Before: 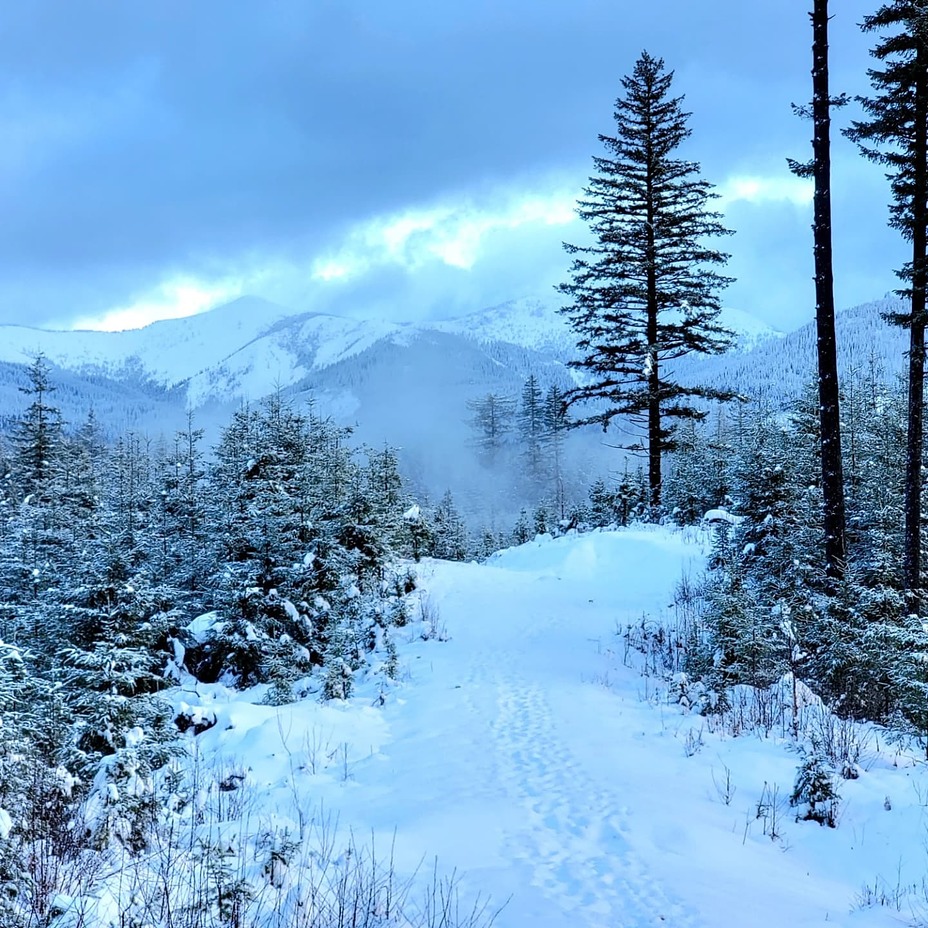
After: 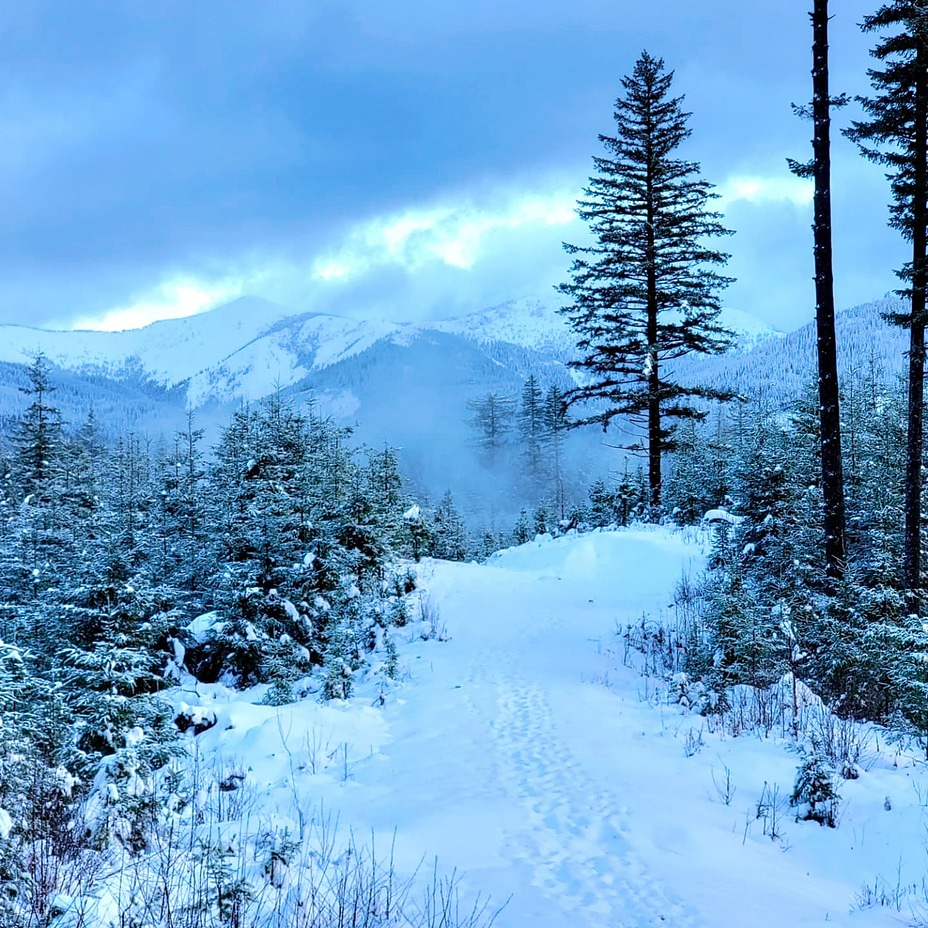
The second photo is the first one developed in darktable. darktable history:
velvia: strength 44.45%
